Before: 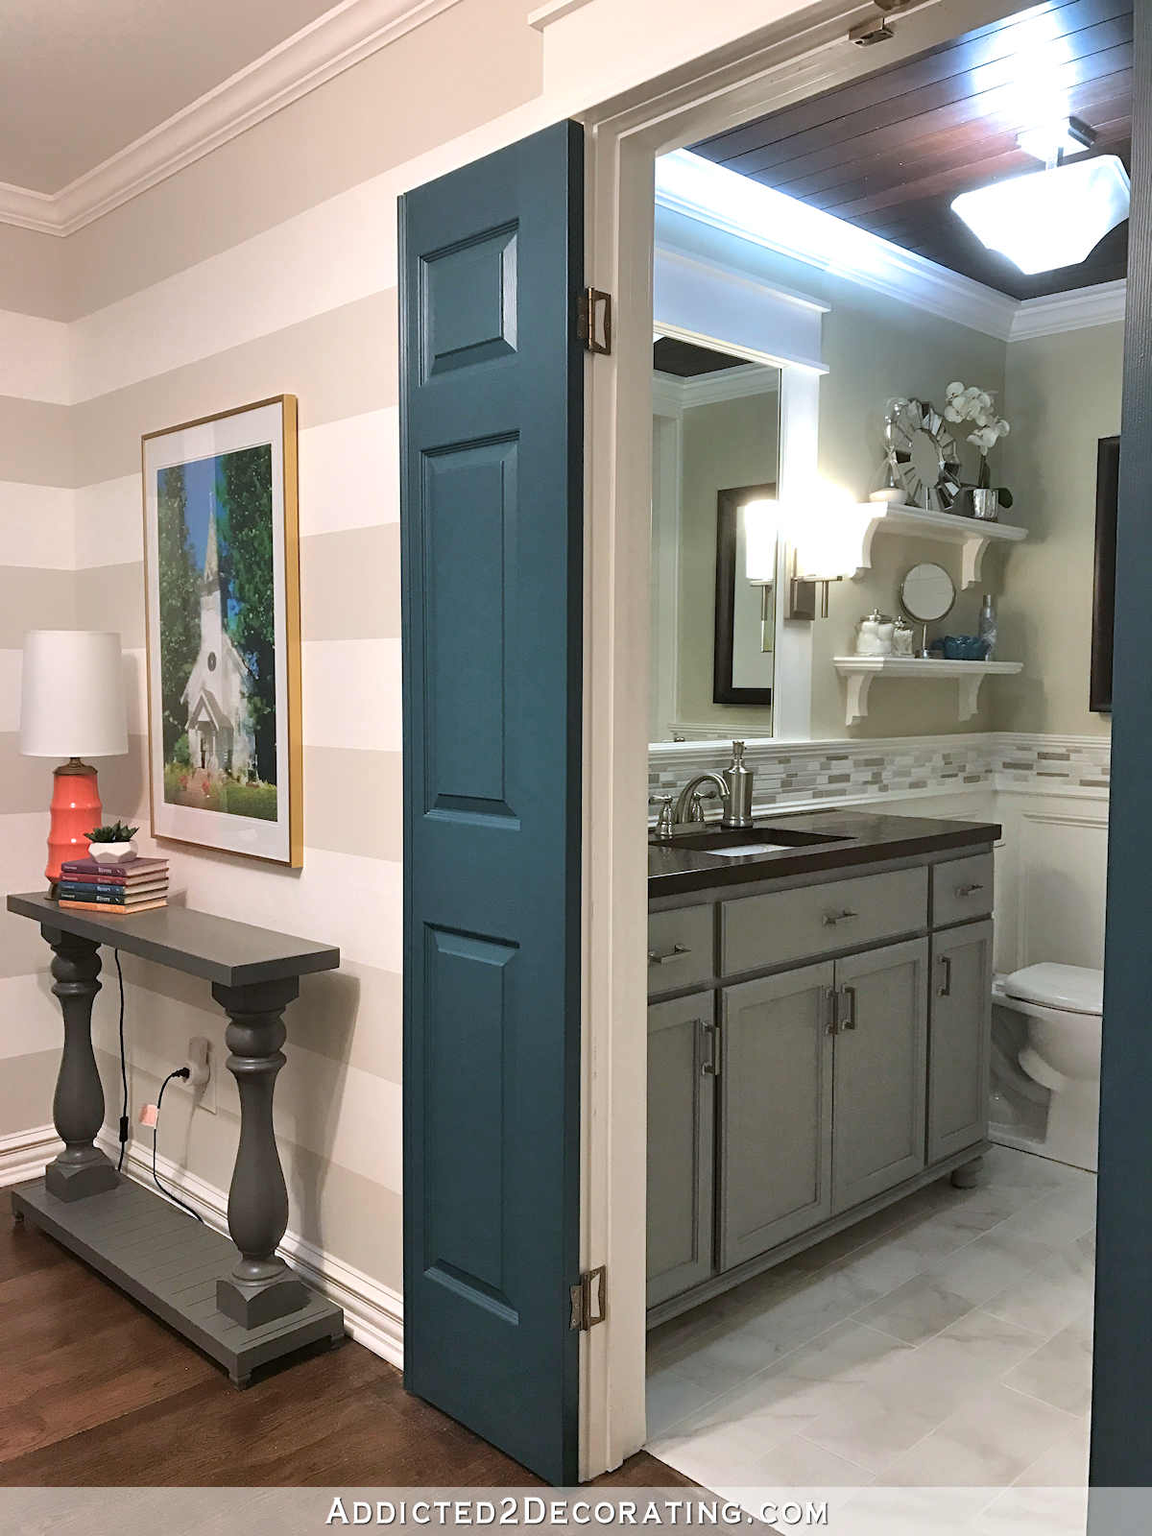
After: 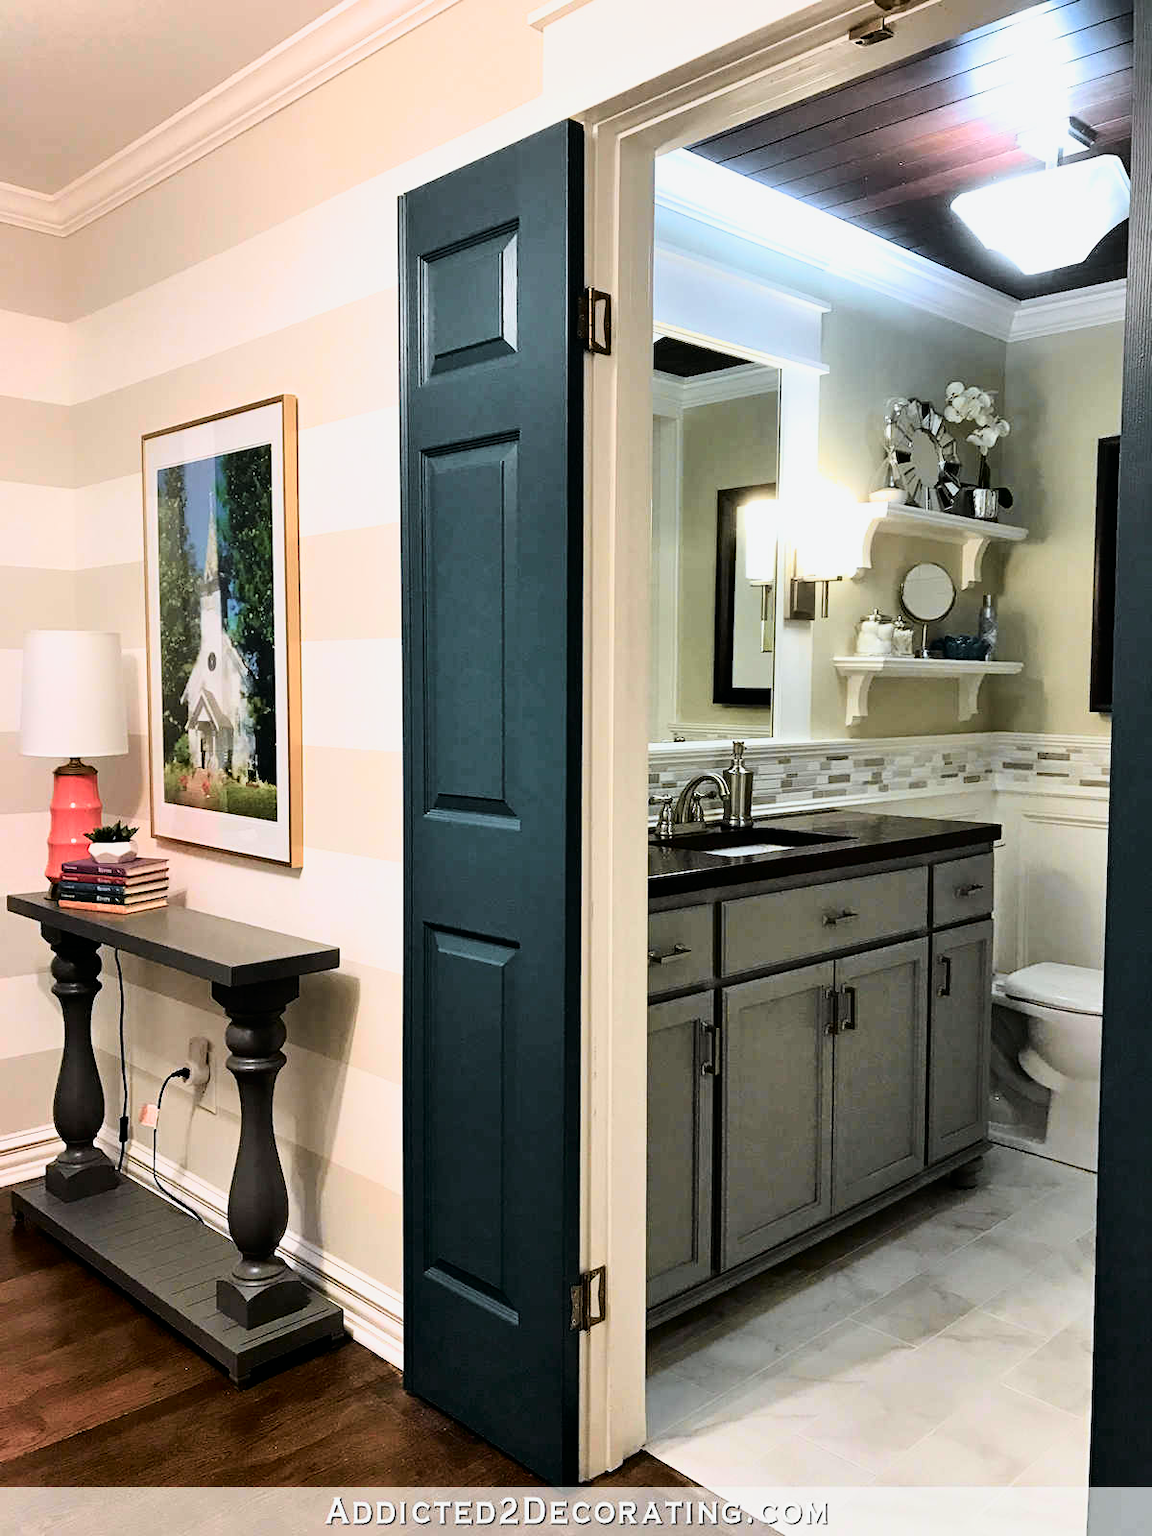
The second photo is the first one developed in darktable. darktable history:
filmic rgb: black relative exposure -6.39 EV, white relative exposure 2.43 EV, threshold 5.94 EV, target white luminance 99.864%, hardness 5.25, latitude 0.763%, contrast 1.427, highlights saturation mix 1.9%, enable highlight reconstruction true
tone curve: curves: ch0 [(0, 0) (0.058, 0.027) (0.214, 0.183) (0.304, 0.288) (0.51, 0.549) (0.658, 0.7) (0.741, 0.775) (0.844, 0.866) (0.986, 0.957)]; ch1 [(0, 0) (0.172, 0.123) (0.312, 0.296) (0.437, 0.429) (0.471, 0.469) (0.502, 0.5) (0.513, 0.515) (0.572, 0.603) (0.617, 0.653) (0.68, 0.724) (0.889, 0.924) (1, 1)]; ch2 [(0, 0) (0.411, 0.424) (0.489, 0.49) (0.502, 0.5) (0.517, 0.519) (0.549, 0.578) (0.604, 0.628) (0.693, 0.686) (1, 1)], color space Lab, independent channels, preserve colors none
